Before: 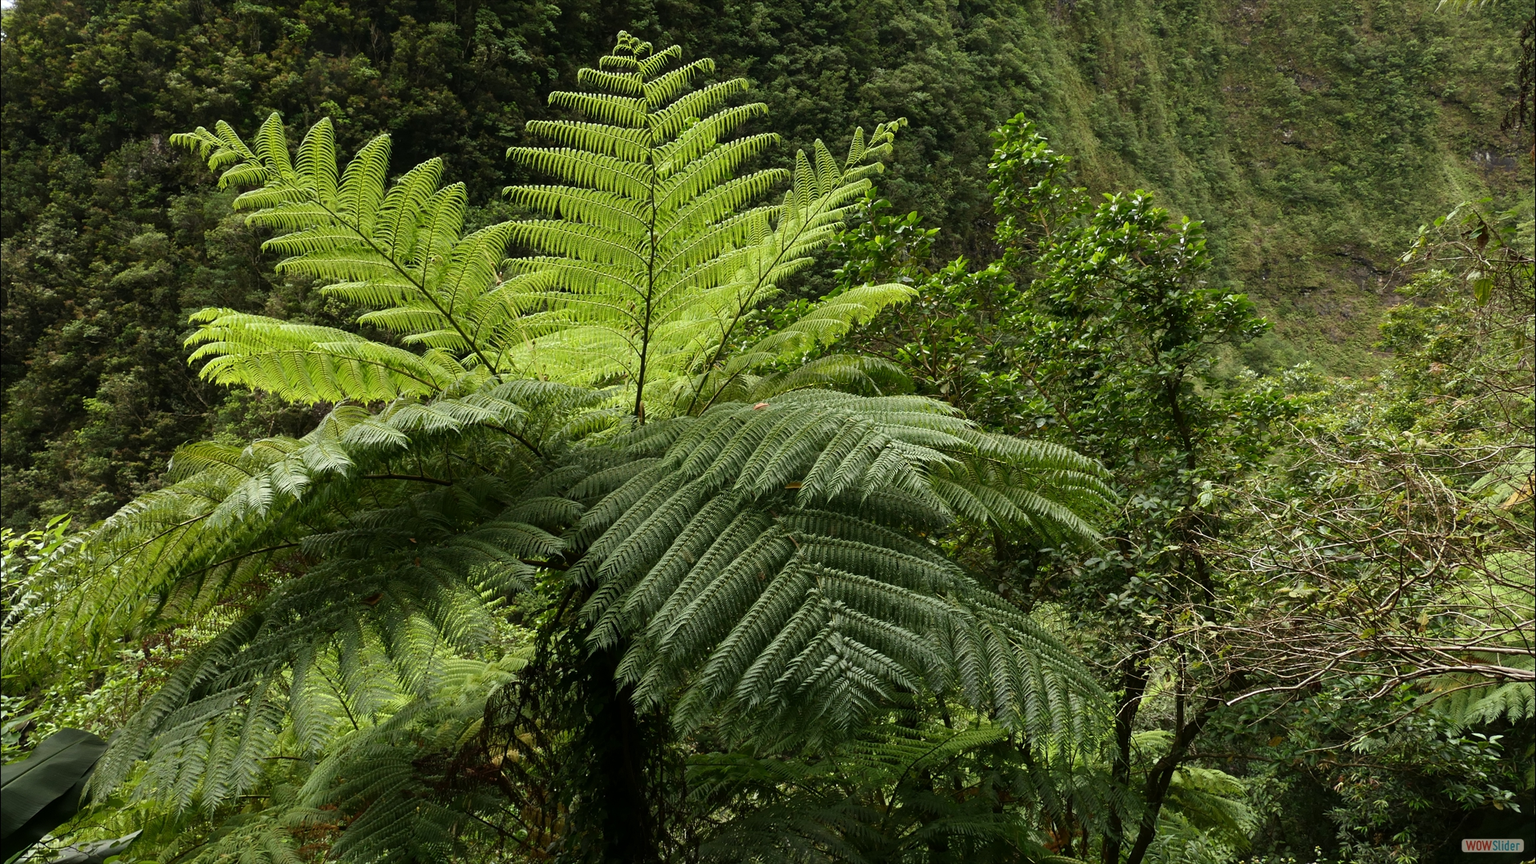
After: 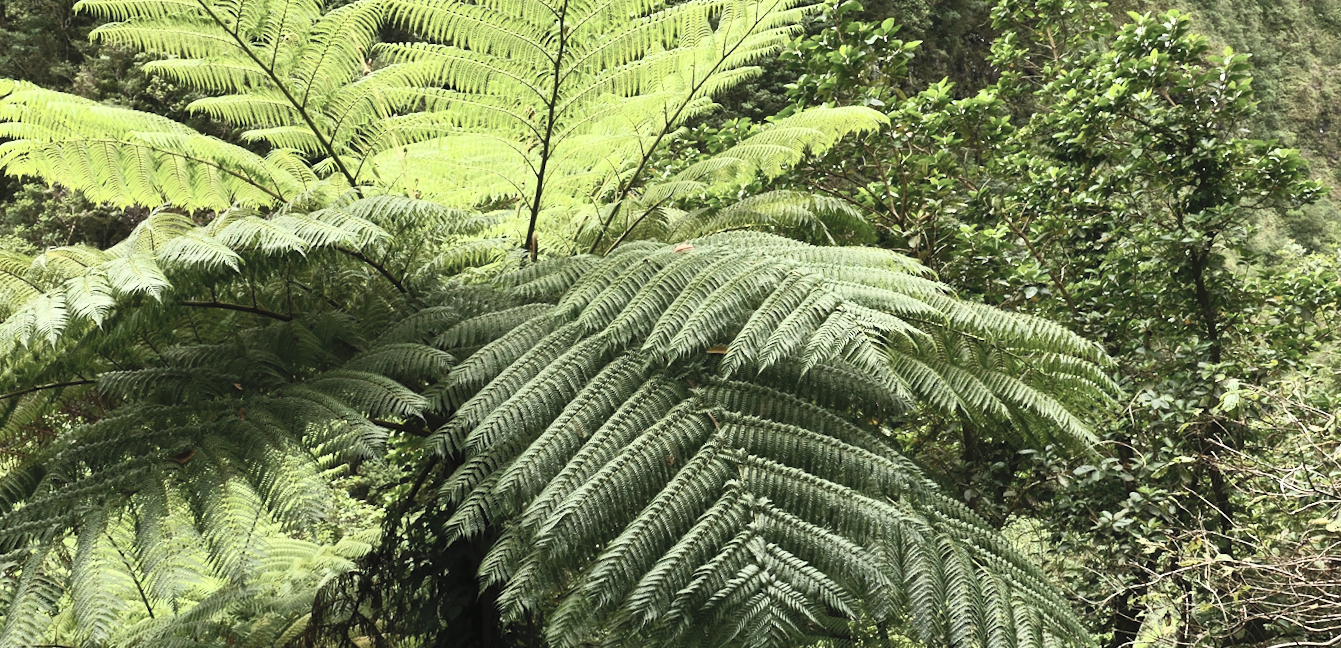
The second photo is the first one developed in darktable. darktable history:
contrast brightness saturation: contrast 0.429, brightness 0.55, saturation -0.182
crop and rotate: angle -3.85°, left 9.874%, top 20.985%, right 12.051%, bottom 11.956%
